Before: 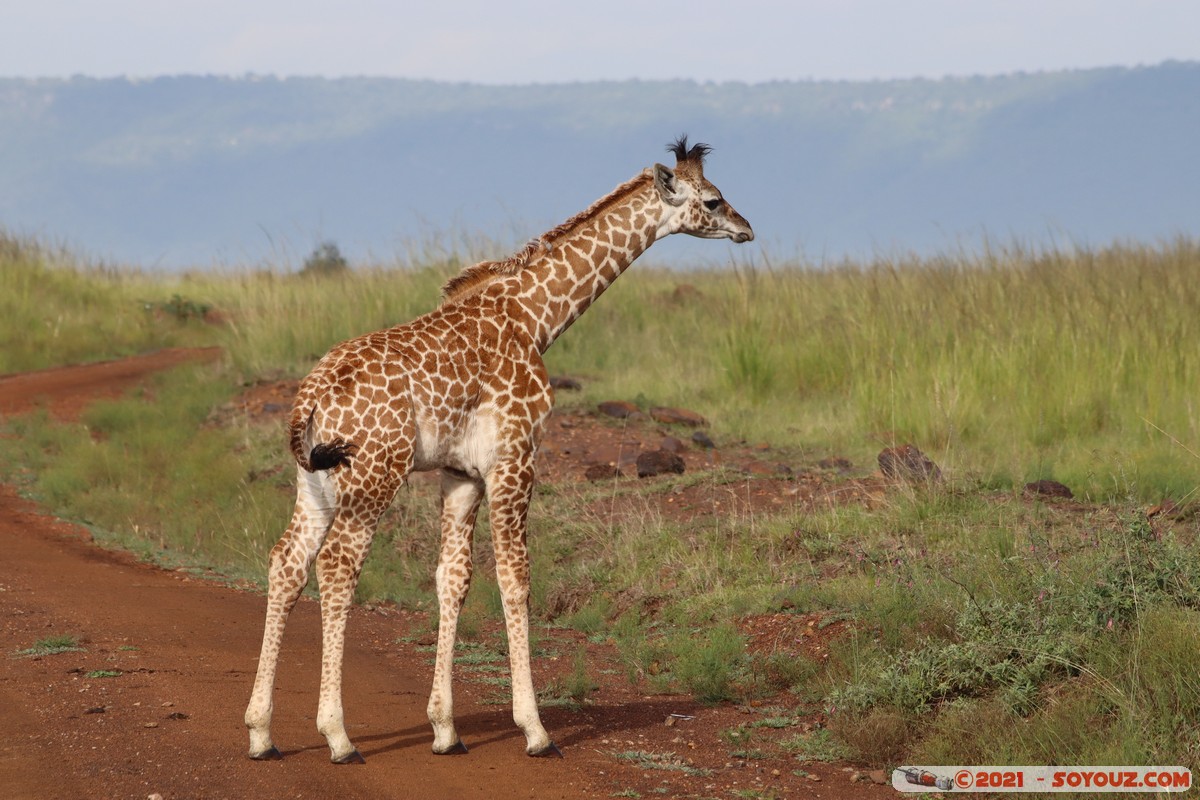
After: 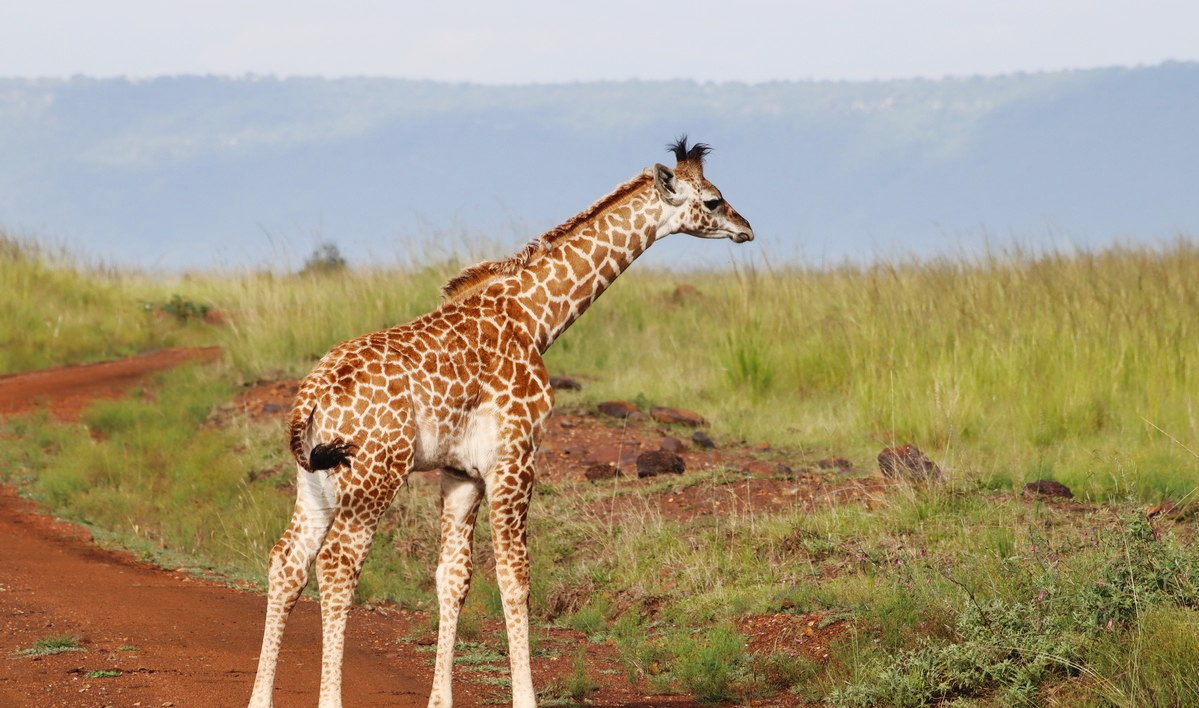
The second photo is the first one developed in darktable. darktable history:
crop and rotate: top 0%, bottom 11.49%
tone curve: curves: ch0 [(0, 0) (0.003, 0.005) (0.011, 0.013) (0.025, 0.027) (0.044, 0.044) (0.069, 0.06) (0.1, 0.081) (0.136, 0.114) (0.177, 0.16) (0.224, 0.211) (0.277, 0.277) (0.335, 0.354) (0.399, 0.435) (0.468, 0.538) (0.543, 0.626) (0.623, 0.708) (0.709, 0.789) (0.801, 0.867) (0.898, 0.935) (1, 1)], preserve colors none
